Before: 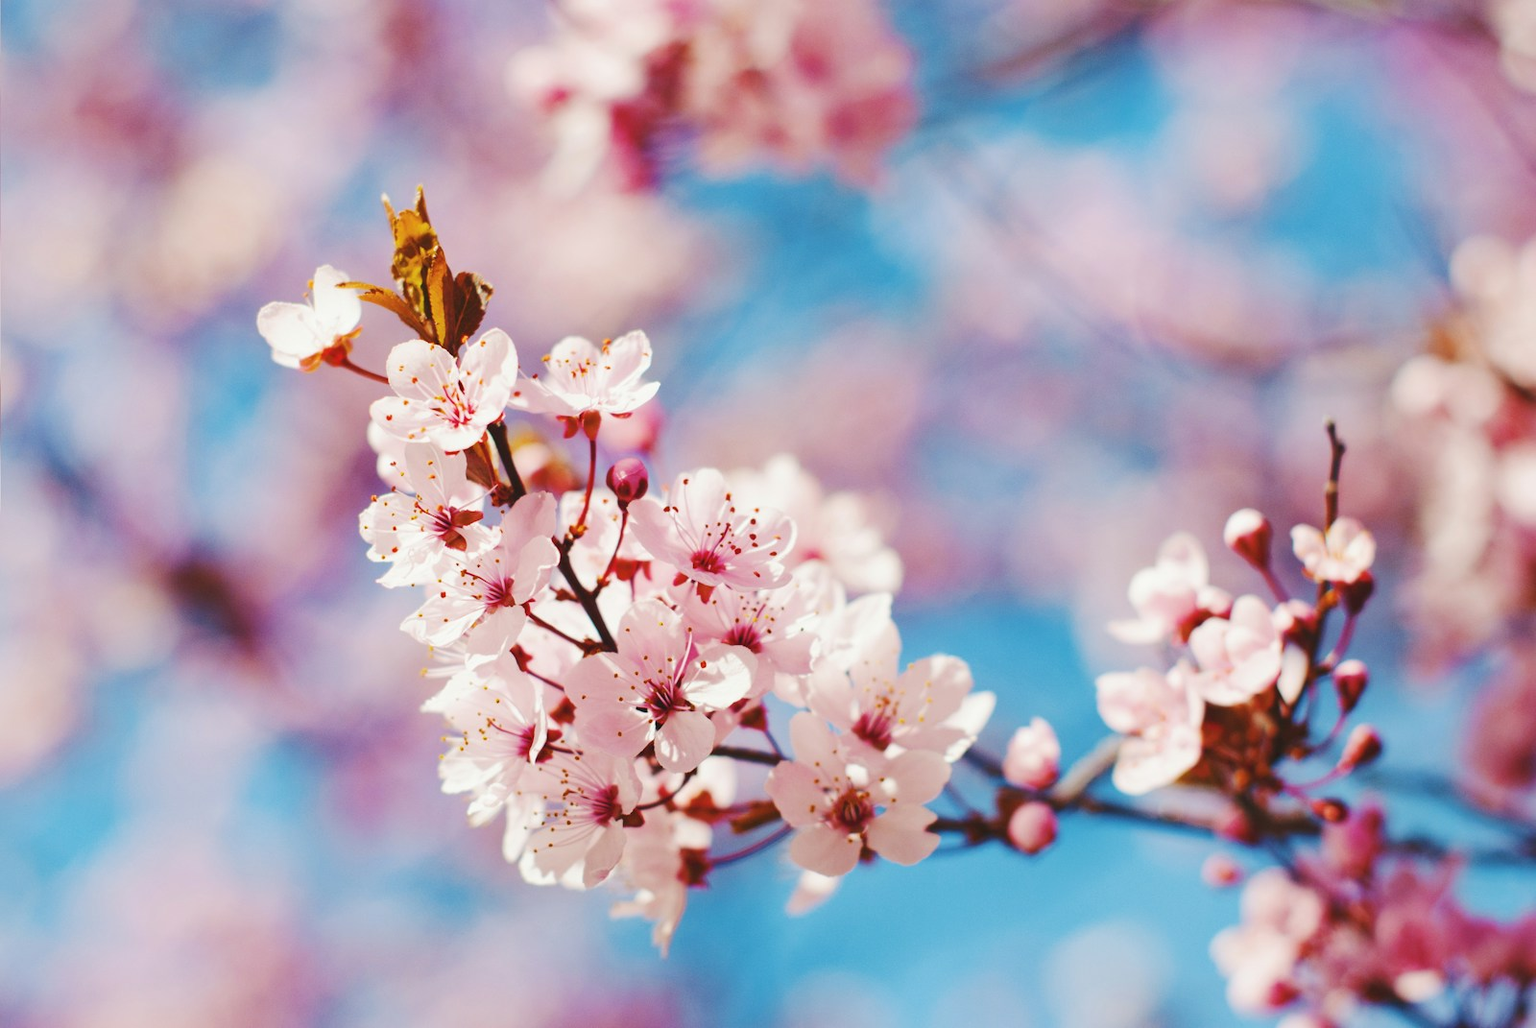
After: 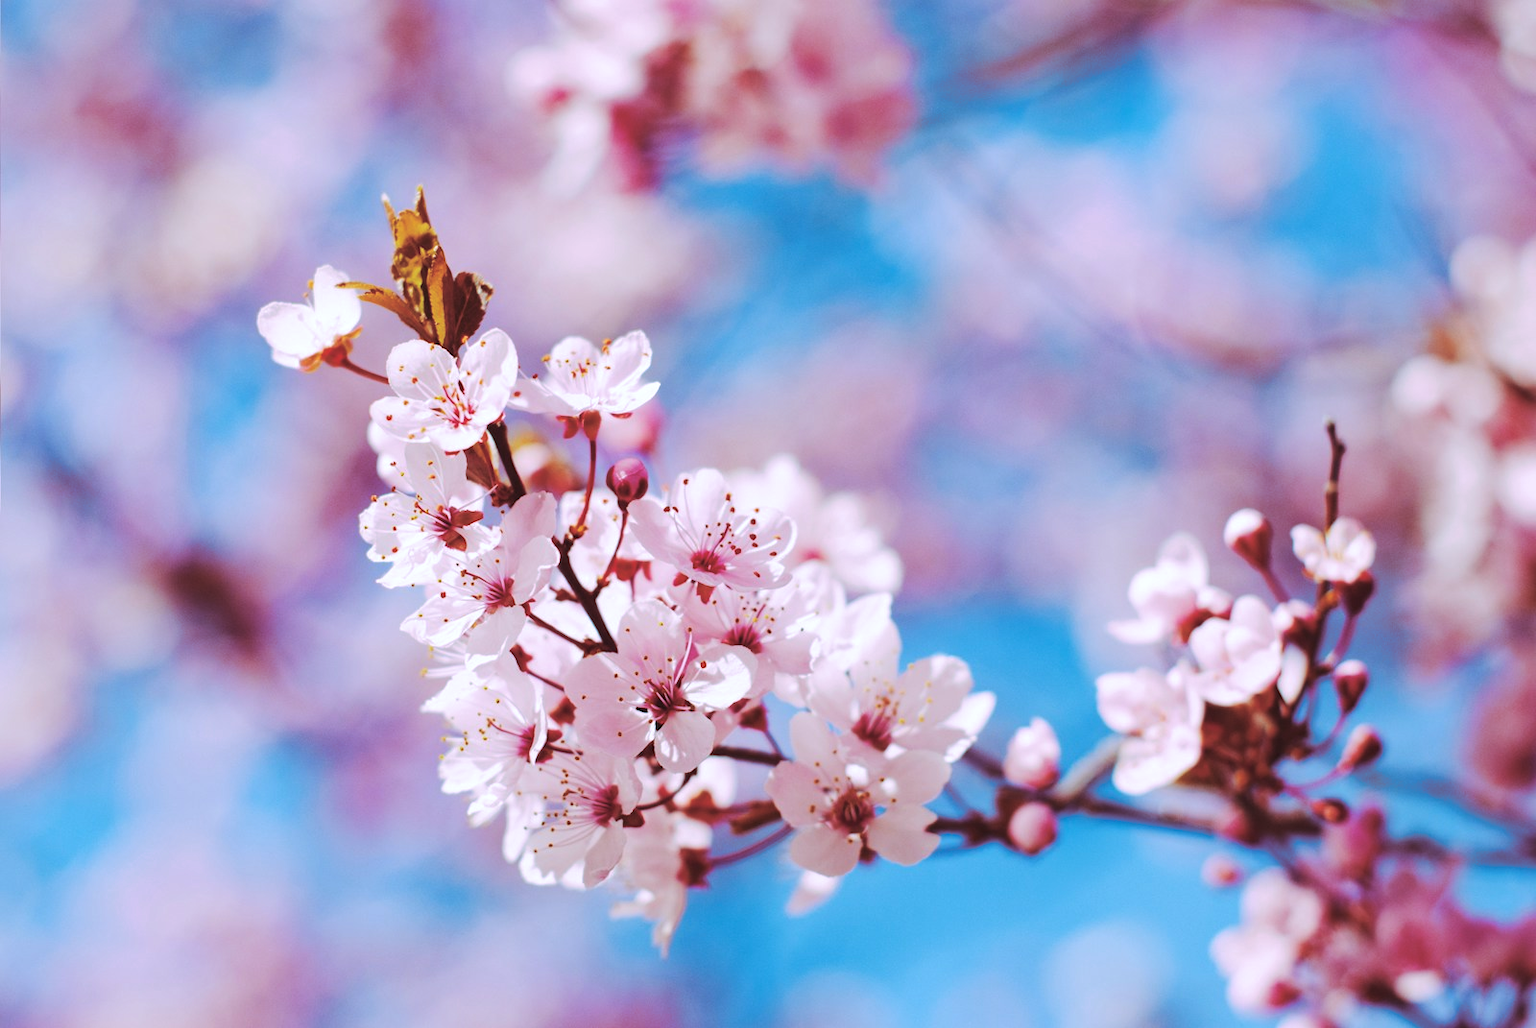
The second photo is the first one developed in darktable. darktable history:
color calibration: illuminant as shot in camera, x 0.37, y 0.382, temperature 4313.32 K
split-toning: highlights › hue 298.8°, highlights › saturation 0.73, compress 41.76%
